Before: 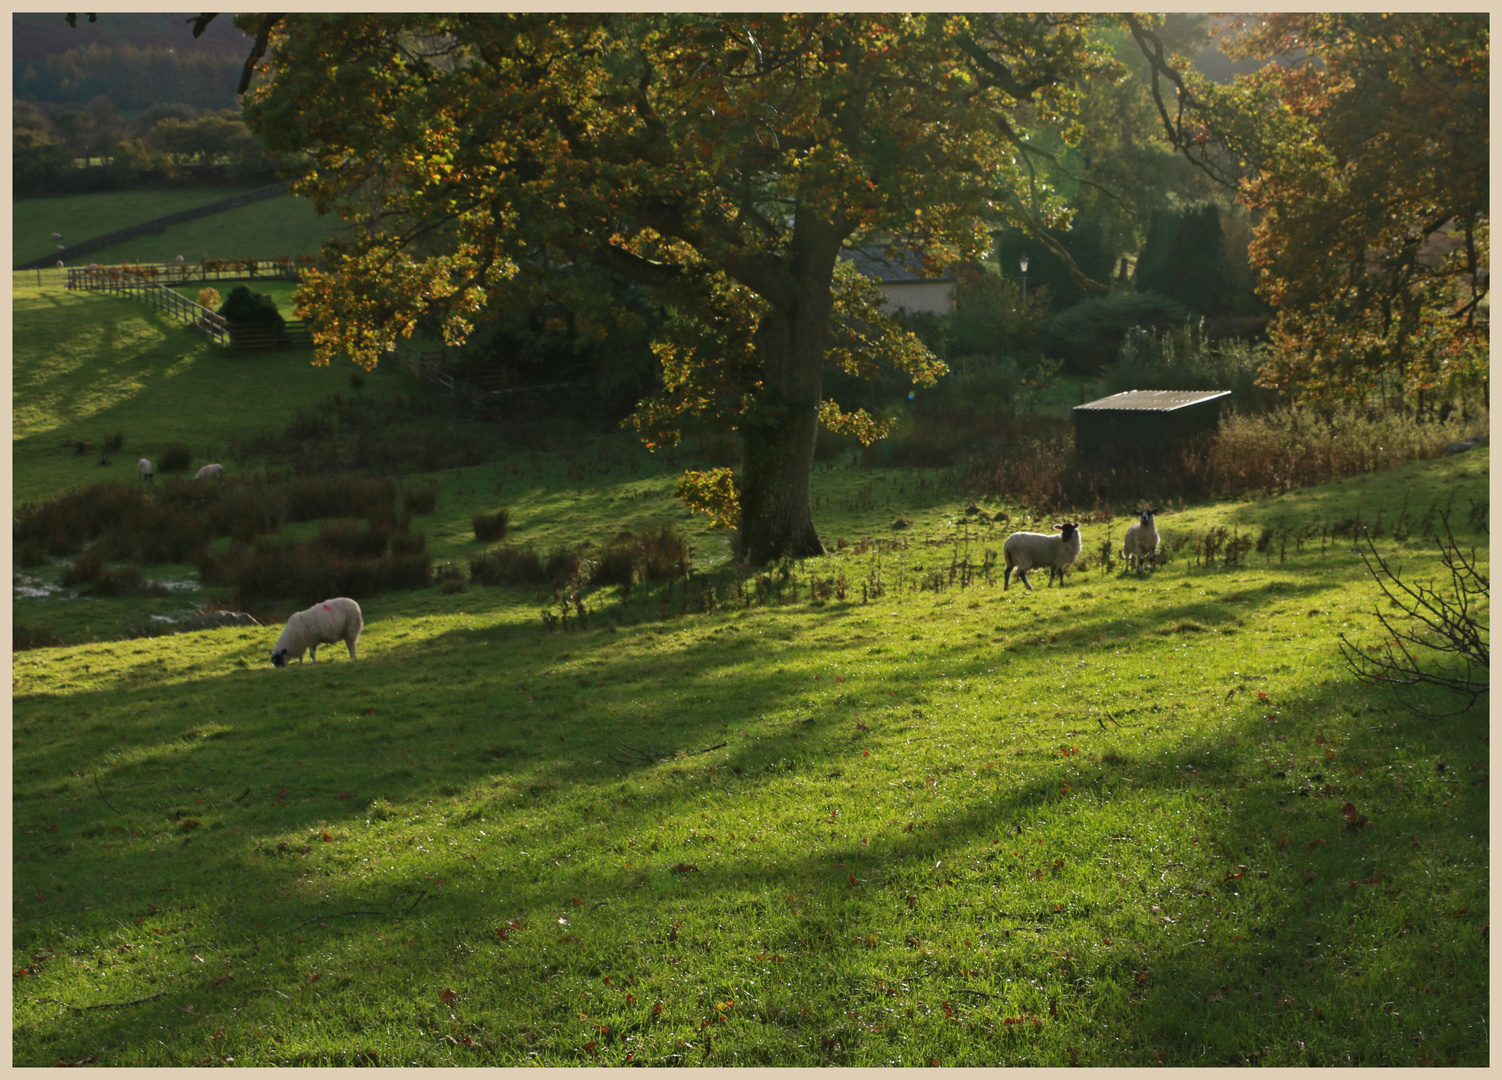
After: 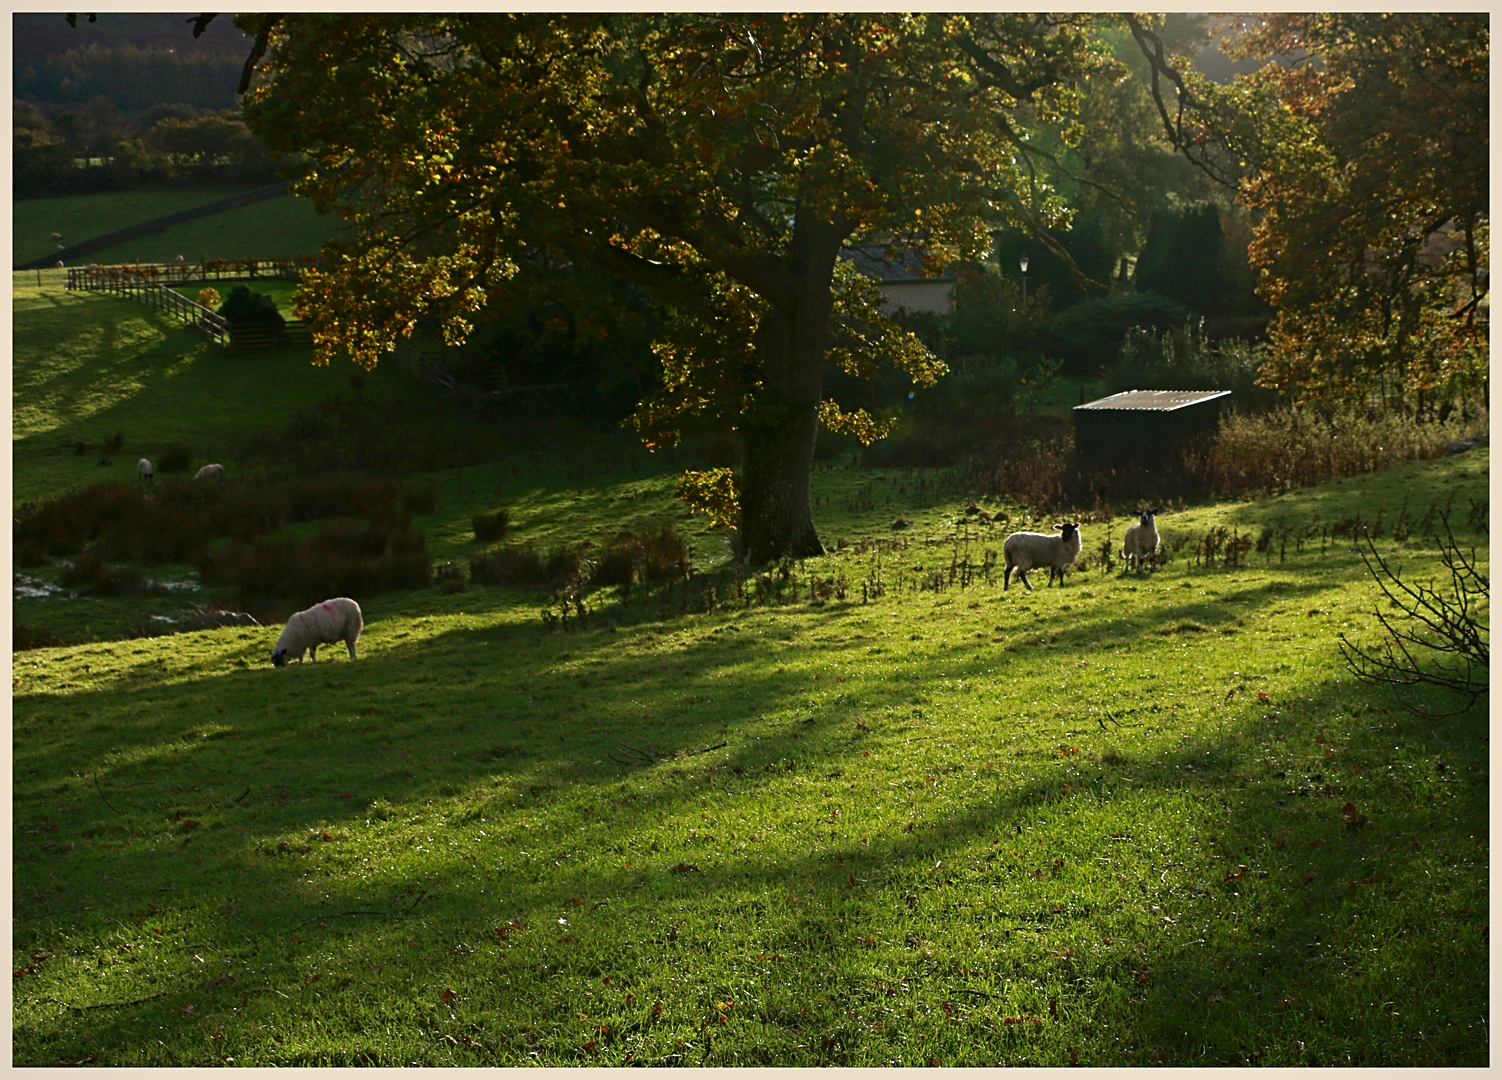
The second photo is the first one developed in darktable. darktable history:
sharpen: on, module defaults
vignetting: fall-off start 97.28%, fall-off radius 79%, brightness -0.462, saturation -0.3, width/height ratio 1.114, dithering 8-bit output, unbound false
shadows and highlights: shadows -62.32, white point adjustment -5.22, highlights 61.59
